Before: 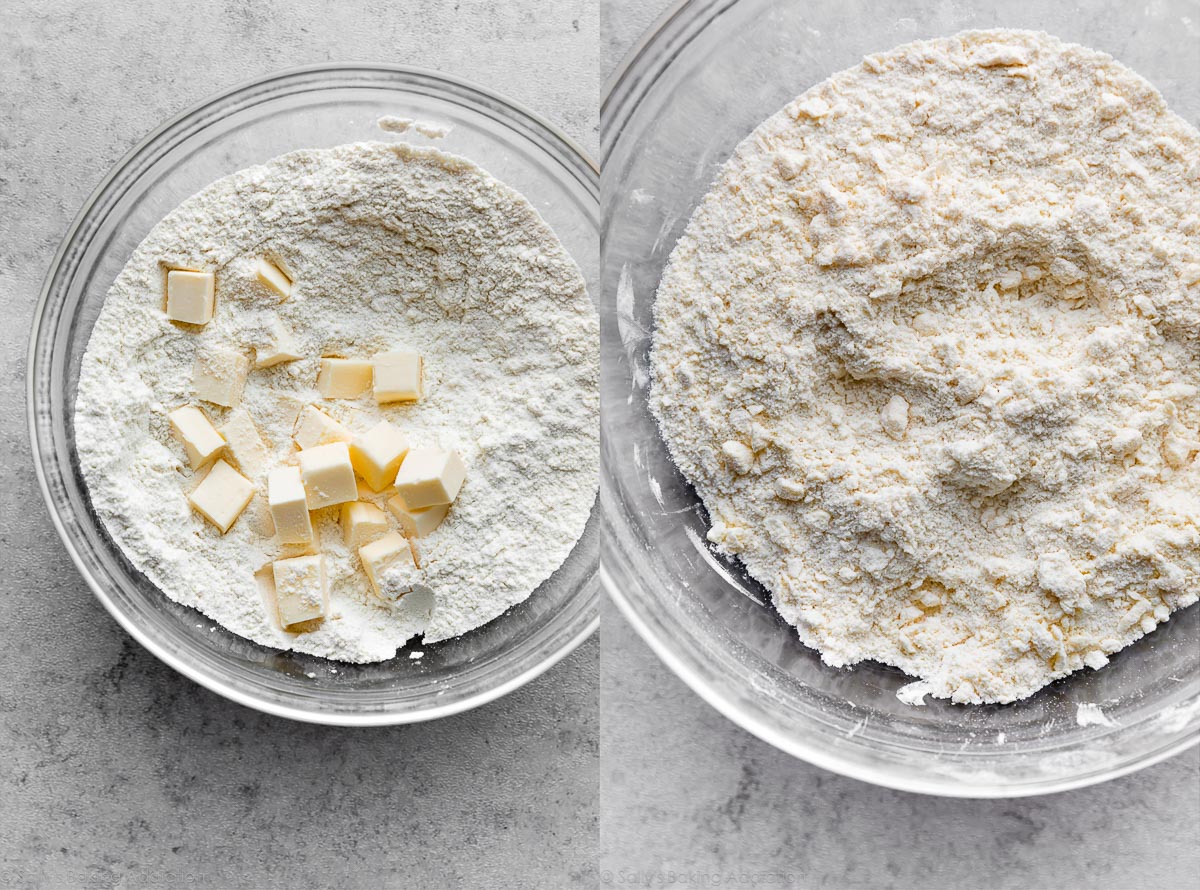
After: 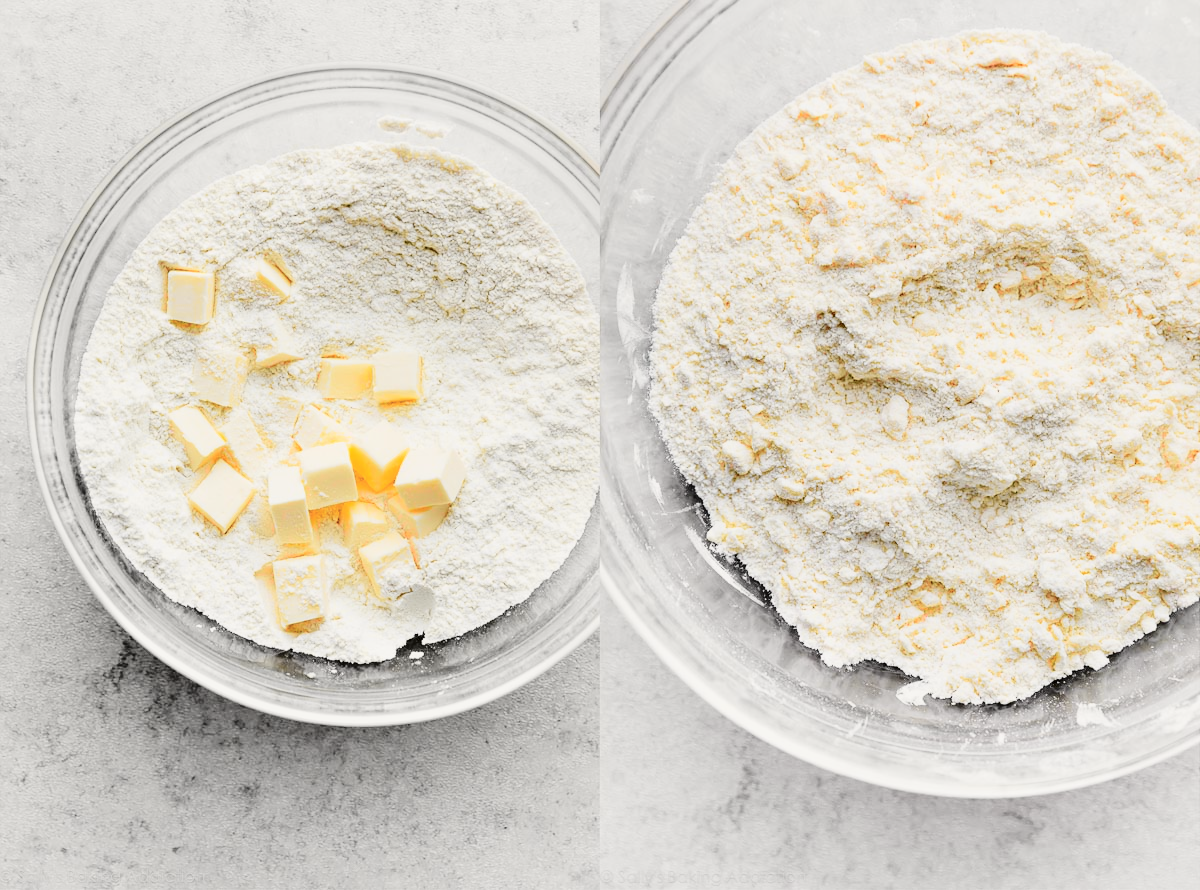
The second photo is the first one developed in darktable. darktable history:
tone curve: curves: ch0 [(0.014, 0) (0.13, 0.09) (0.227, 0.211) (0.33, 0.395) (0.494, 0.615) (0.662, 0.76) (0.795, 0.846) (1, 0.969)]; ch1 [(0, 0) (0.366, 0.367) (0.447, 0.416) (0.473, 0.484) (0.504, 0.502) (0.525, 0.518) (0.564, 0.601) (0.634, 0.66) (0.746, 0.804) (1, 1)]; ch2 [(0, 0) (0.333, 0.346) (0.375, 0.375) (0.424, 0.43) (0.476, 0.498) (0.496, 0.505) (0.517, 0.522) (0.548, 0.548) (0.579, 0.618) (0.651, 0.674) (0.688, 0.728) (1, 1)], color space Lab, independent channels, preserve colors none
contrast brightness saturation: contrast 0.14, brightness 0.21
